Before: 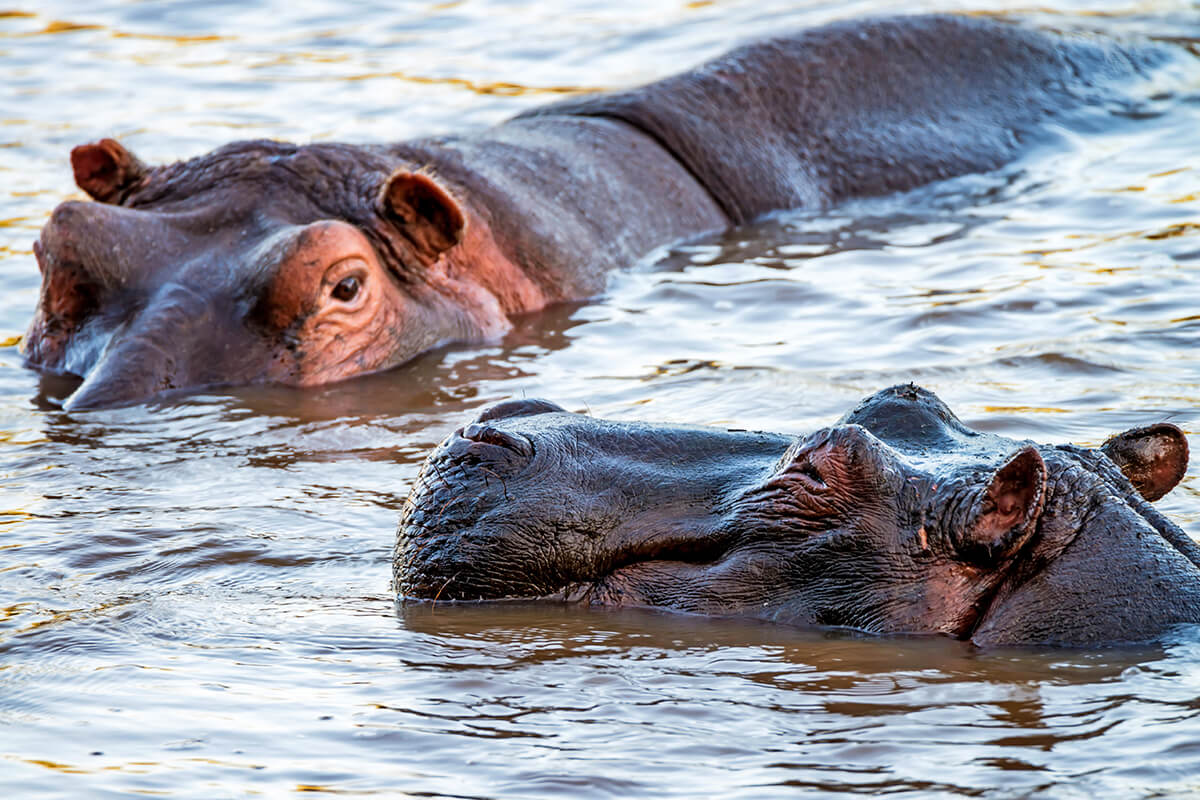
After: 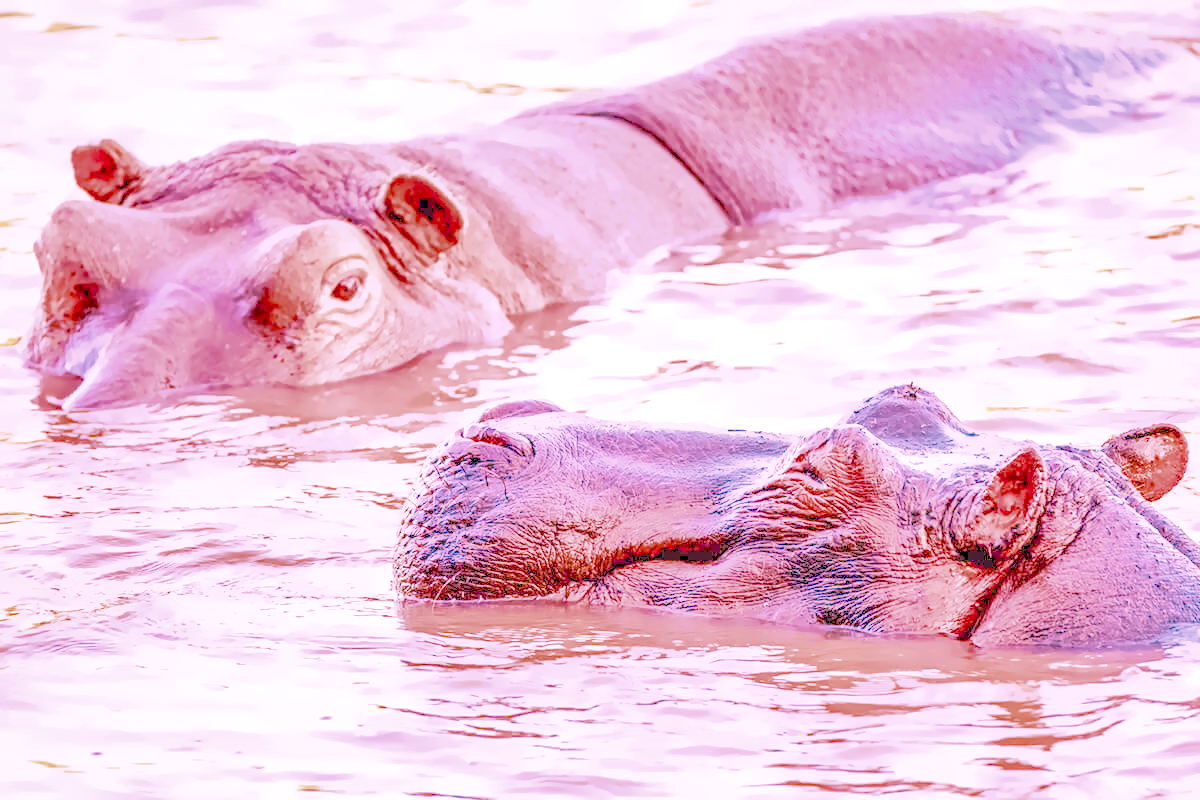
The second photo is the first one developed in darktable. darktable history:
white balance: red 2.229, blue 1.46
filmic rgb: black relative exposure -6.68 EV, white relative exposure 4.56 EV, hardness 3.25
raw chromatic aberrations: on, module defaults
color balance rgb: perceptual saturation grading › global saturation 25%, global vibrance 20%
highlight reconstruction: method reconstruct color, iterations 1, diameter of reconstruction 64 px
hot pixels: on, module defaults
exposure: black level correction 0.001, exposure 1.822 EV, compensate exposure bias true, compensate highlight preservation false
denoise (profiled): preserve shadows 1.38, scattering 0.008, a [-1, 0, 0], compensate highlight preservation false
lens correction: scale 1.01, crop 1, focal 100, aperture 2.8, distance 11.19, camera "Canon EOS RP", lens "Canon RF 100mm F2.8L Macro IS USM"
tone equalizer "relight: fill-in": -7 EV 0.15 EV, -6 EV 0.6 EV, -5 EV 1.15 EV, -4 EV 1.33 EV, -3 EV 1.15 EV, -2 EV 0.6 EV, -1 EV 0.15 EV, mask exposure compensation -0.5 EV
shadows and highlights: on, module defaults
local contrast: highlights 35%, detail 135%
